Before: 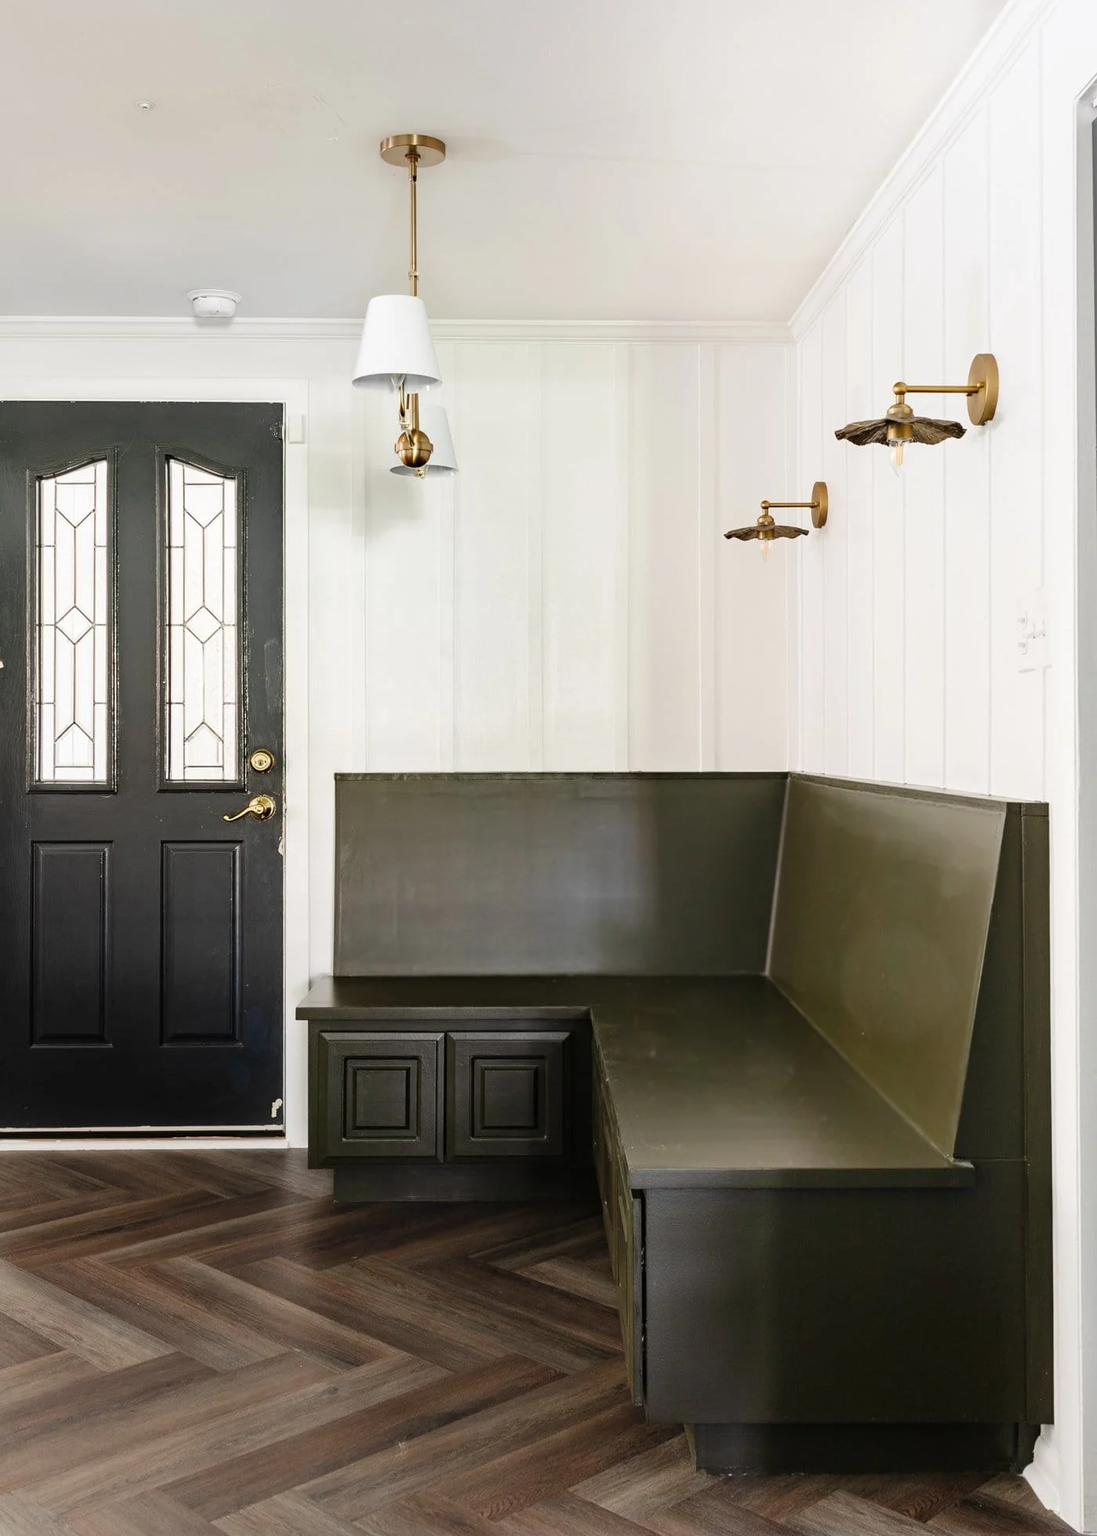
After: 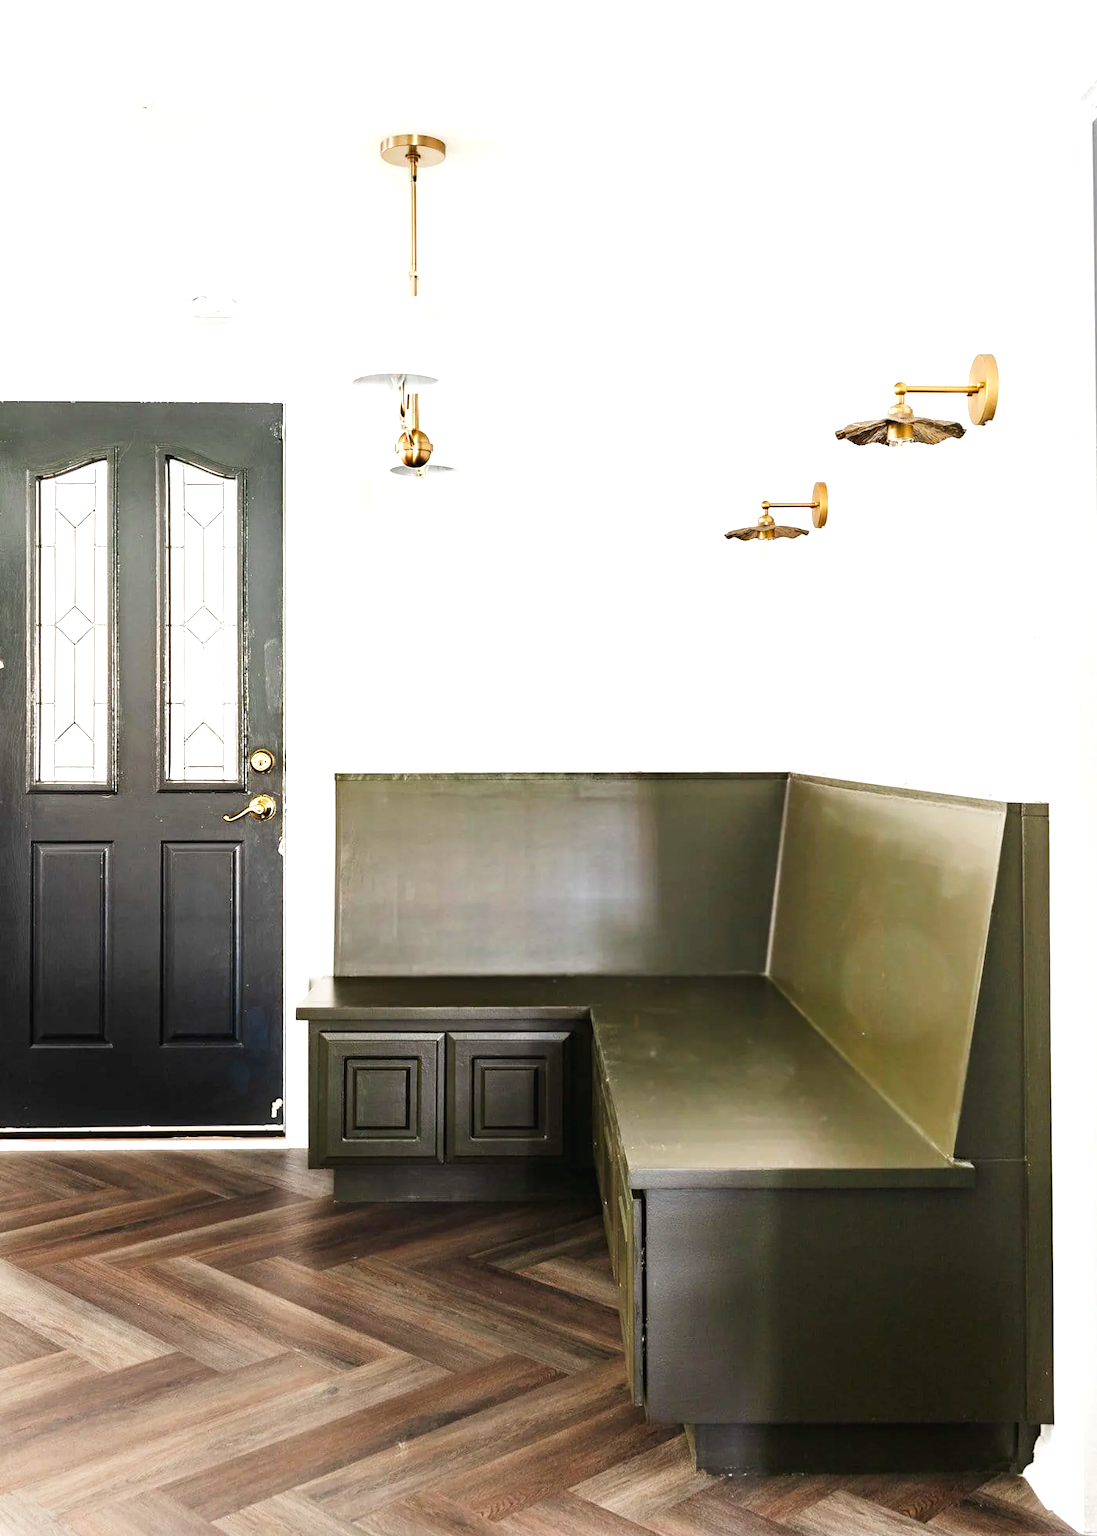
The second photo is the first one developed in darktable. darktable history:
color balance rgb: perceptual saturation grading › global saturation 0.753%
exposure: black level correction 0.001, exposure 1 EV, compensate exposure bias true, compensate highlight preservation false
tone curve: curves: ch0 [(0.016, 0.023) (0.248, 0.252) (0.732, 0.797) (1, 1)], preserve colors none
